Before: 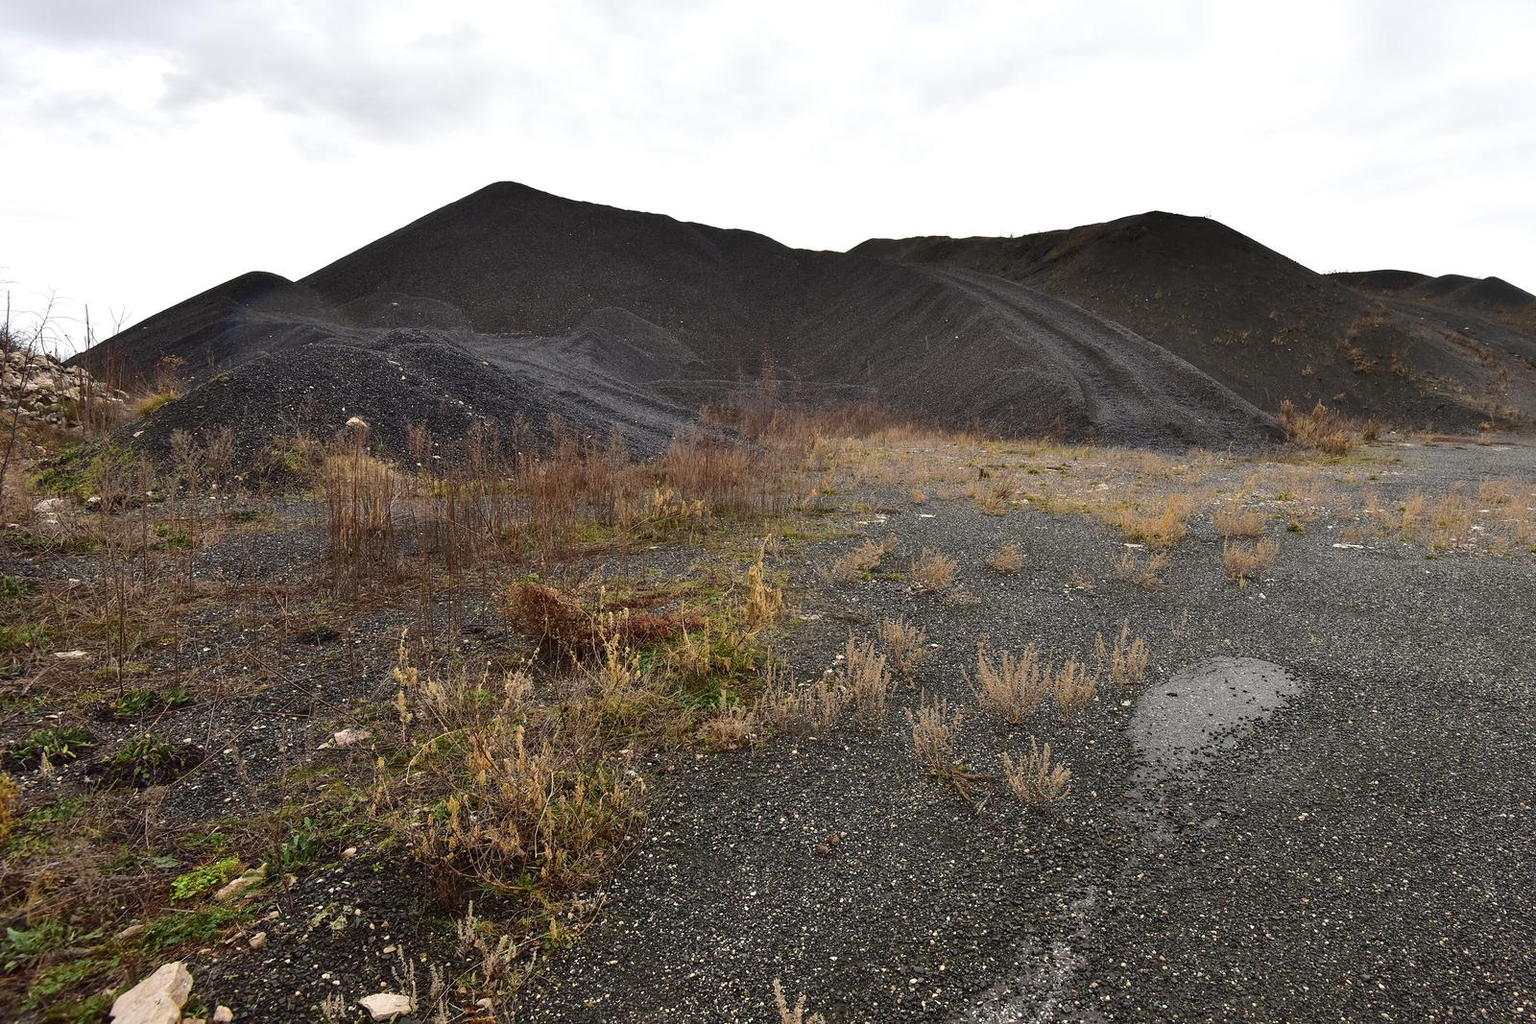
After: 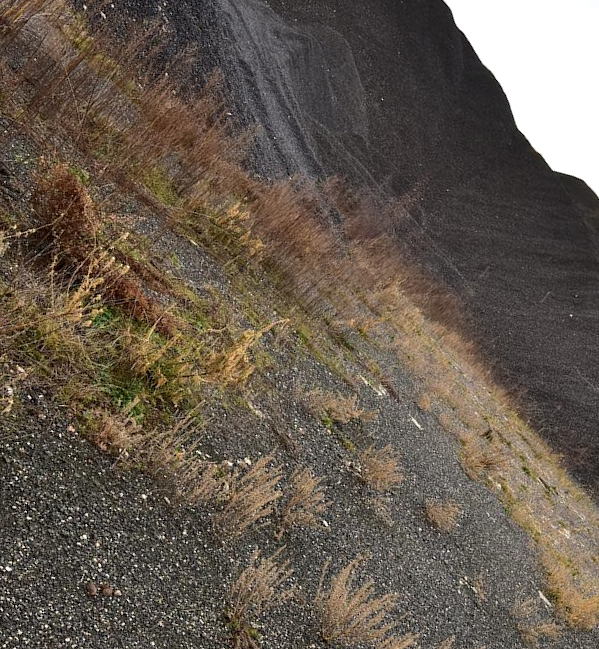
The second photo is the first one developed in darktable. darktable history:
crop and rotate: angle -45.67°, top 16.778%, right 1%, bottom 11.612%
local contrast: highlights 107%, shadows 102%, detail 119%, midtone range 0.2
